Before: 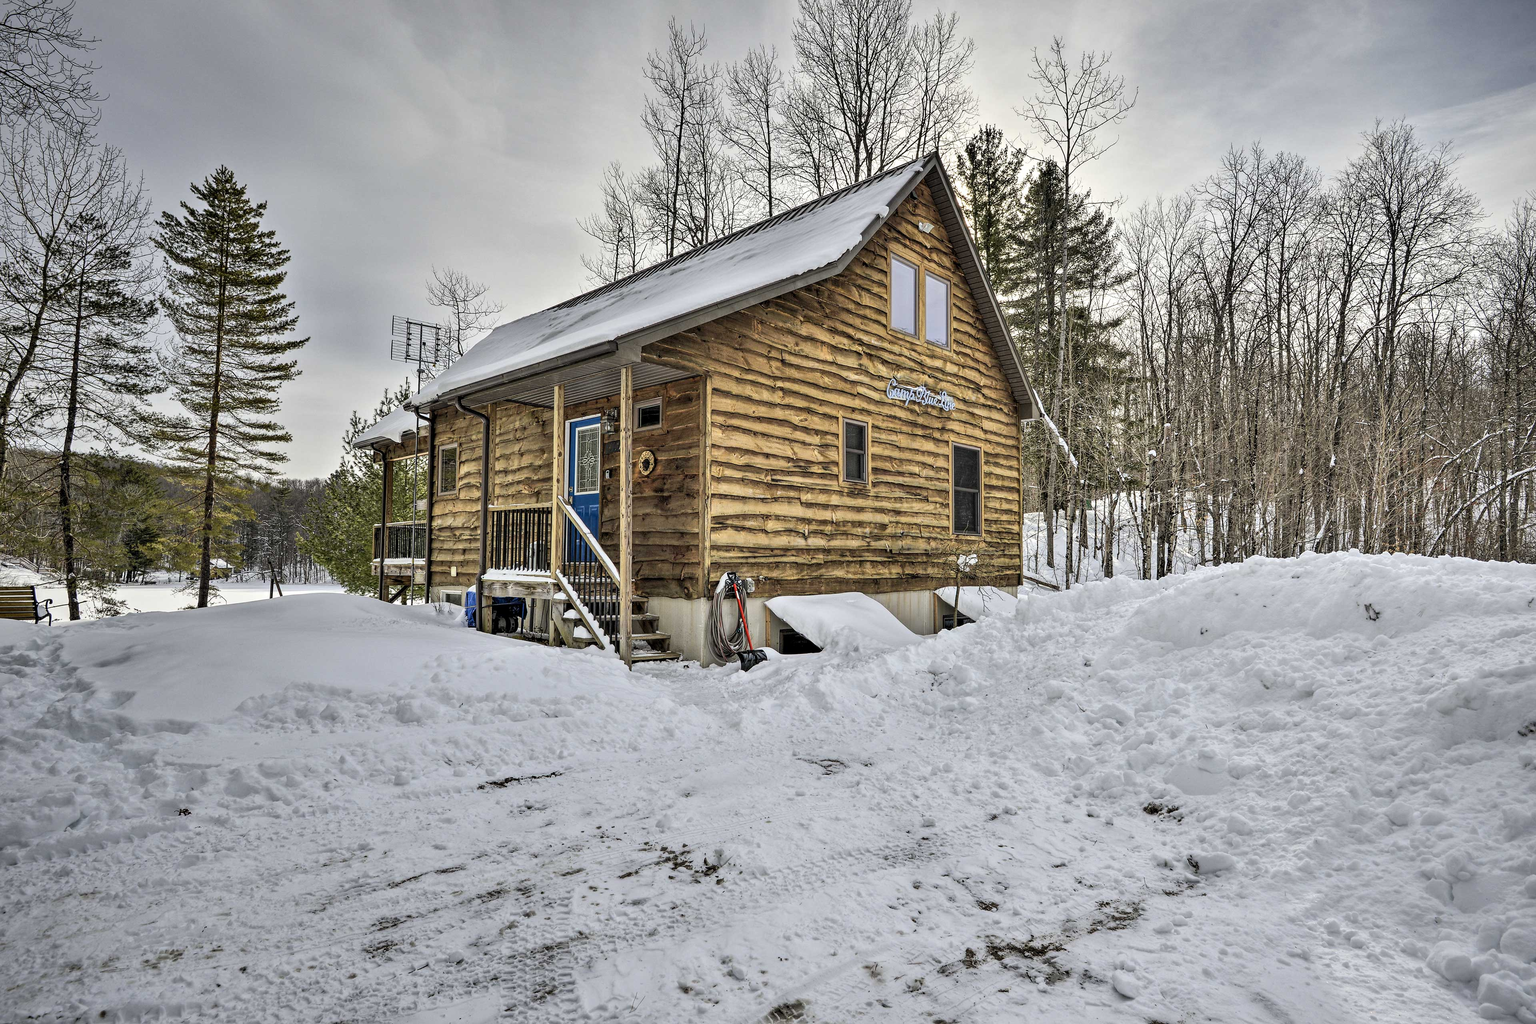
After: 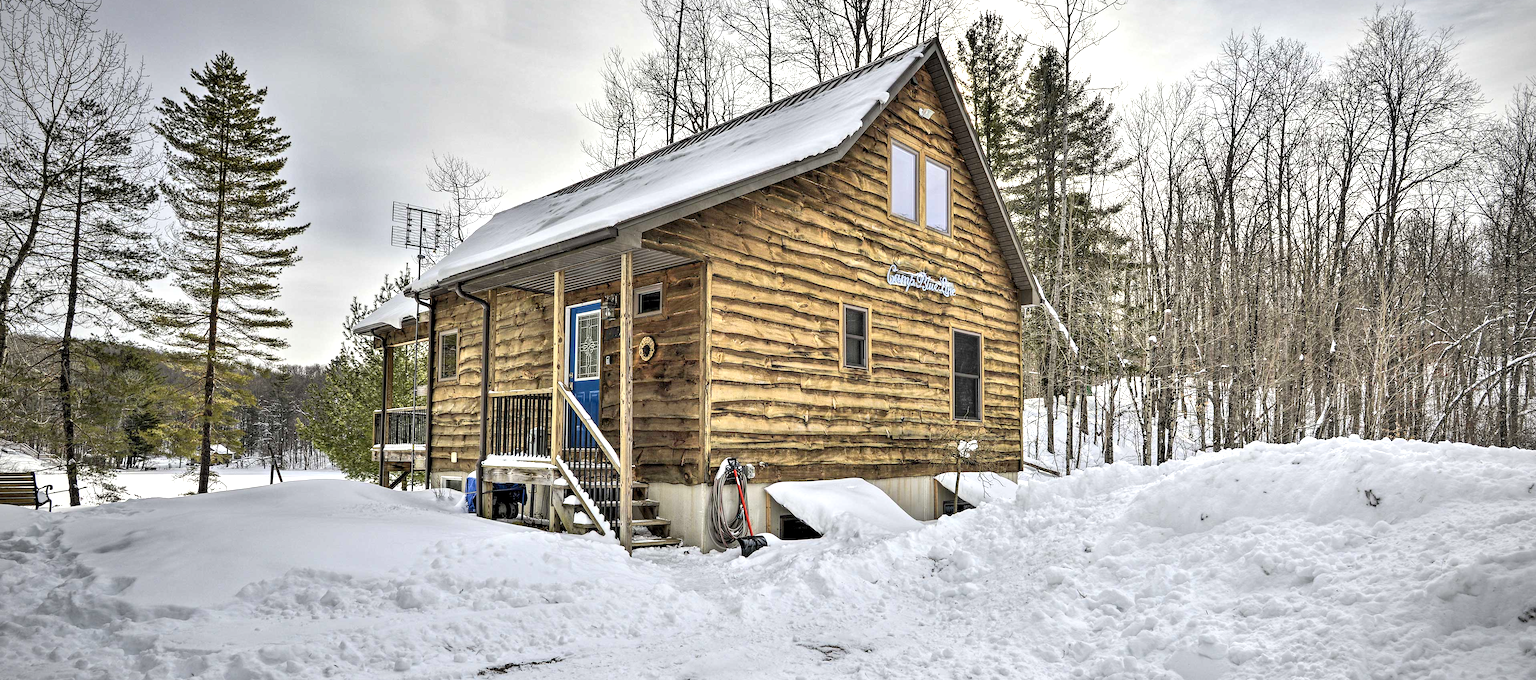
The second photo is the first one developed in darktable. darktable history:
exposure: black level correction 0.001, exposure 0.499 EV, compensate exposure bias true, compensate highlight preservation false
crop: top 11.173%, bottom 22.374%
vignetting: brightness -0.326, center (-0.033, -0.043)
